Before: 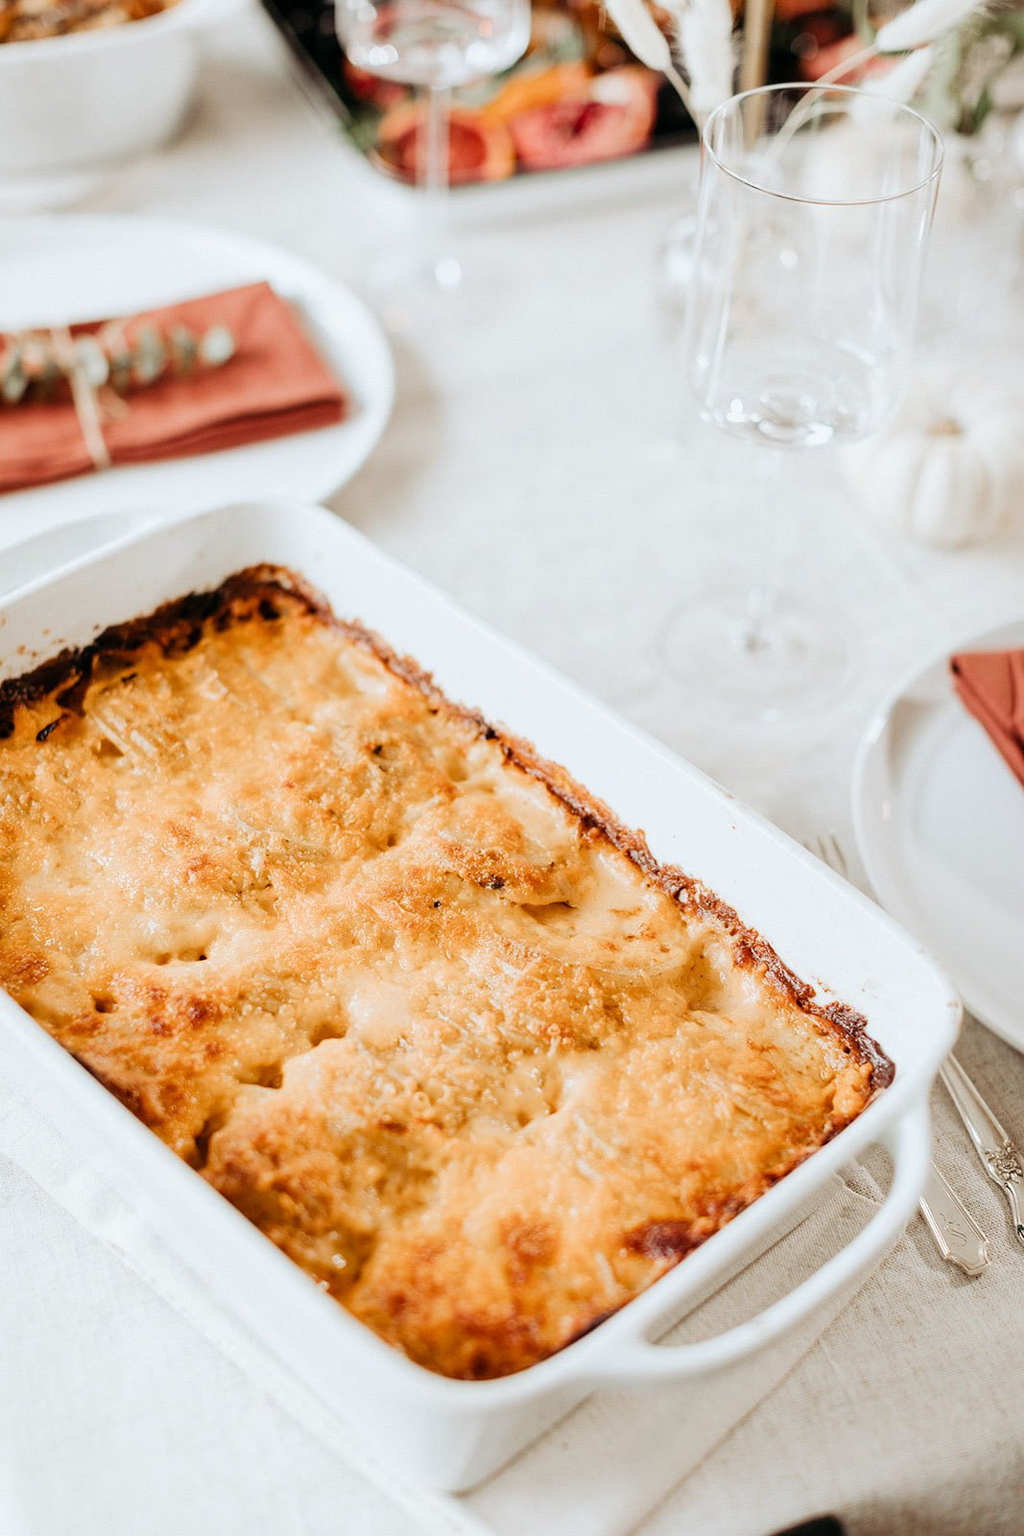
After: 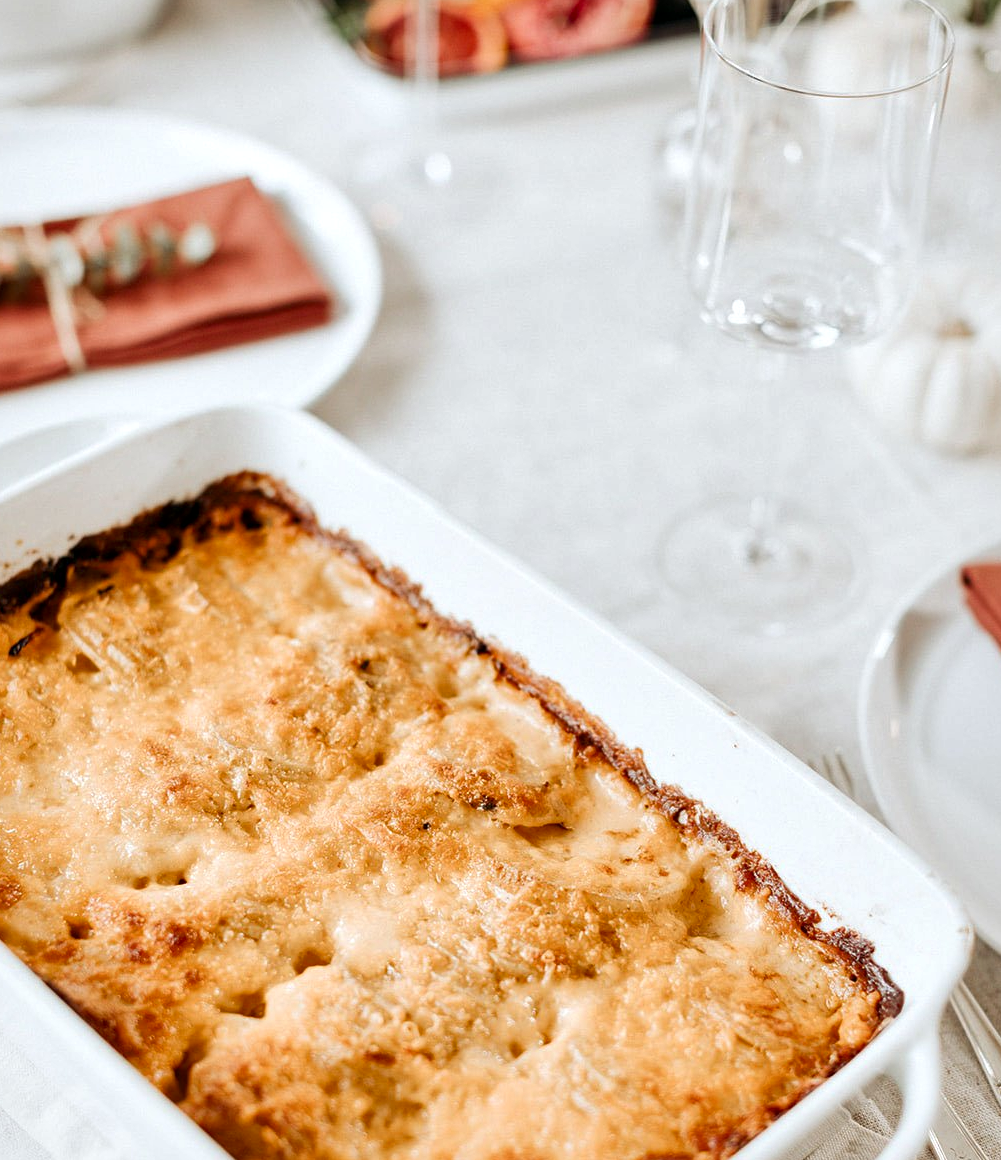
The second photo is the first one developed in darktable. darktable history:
crop: left 2.751%, top 7.31%, right 3.37%, bottom 20.131%
local contrast: mode bilateral grid, contrast 26, coarseness 59, detail 151%, midtone range 0.2
